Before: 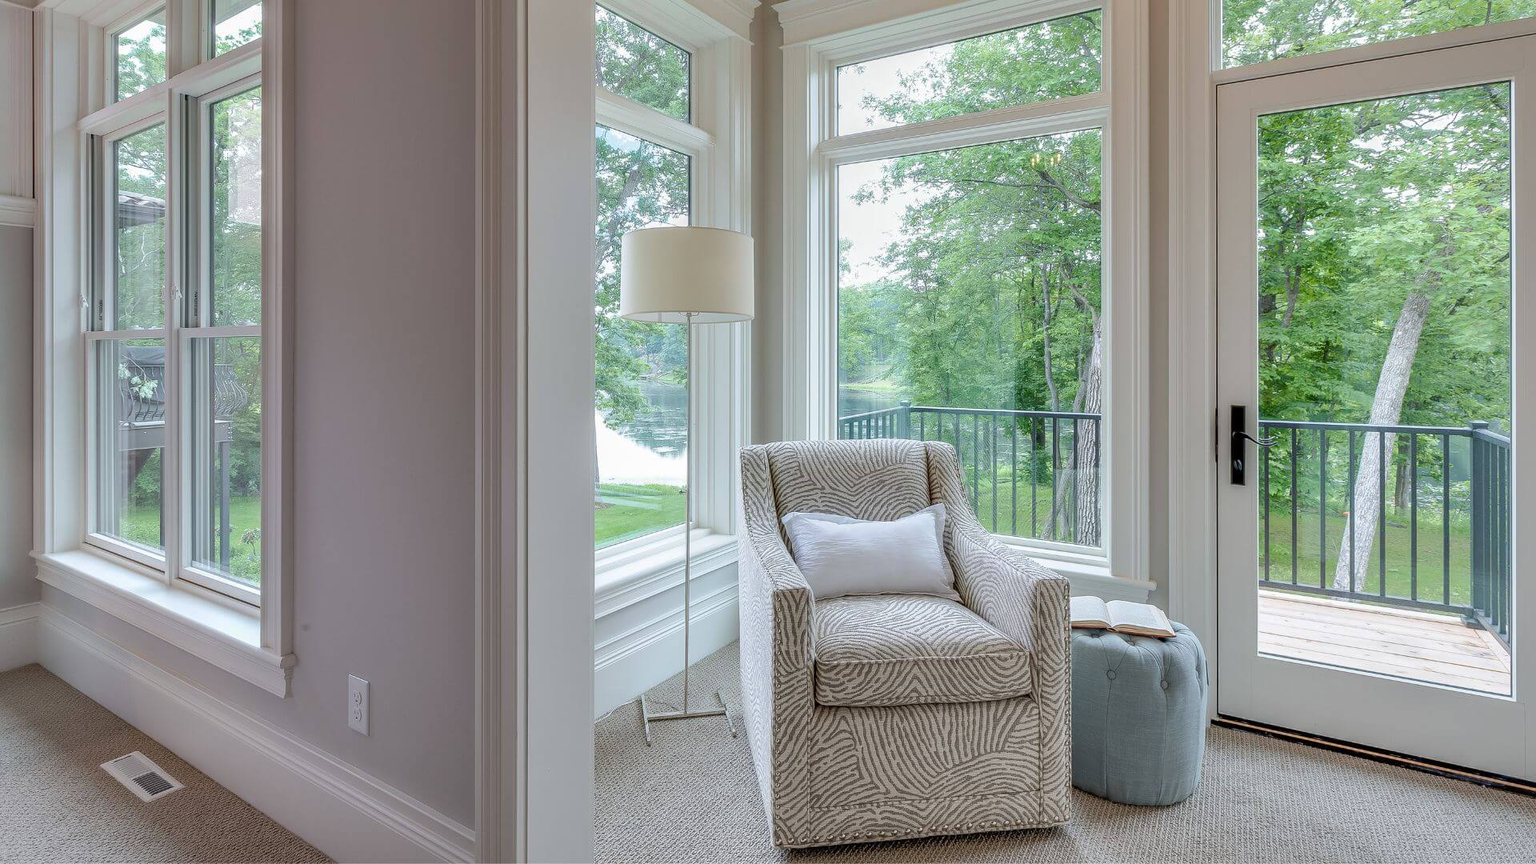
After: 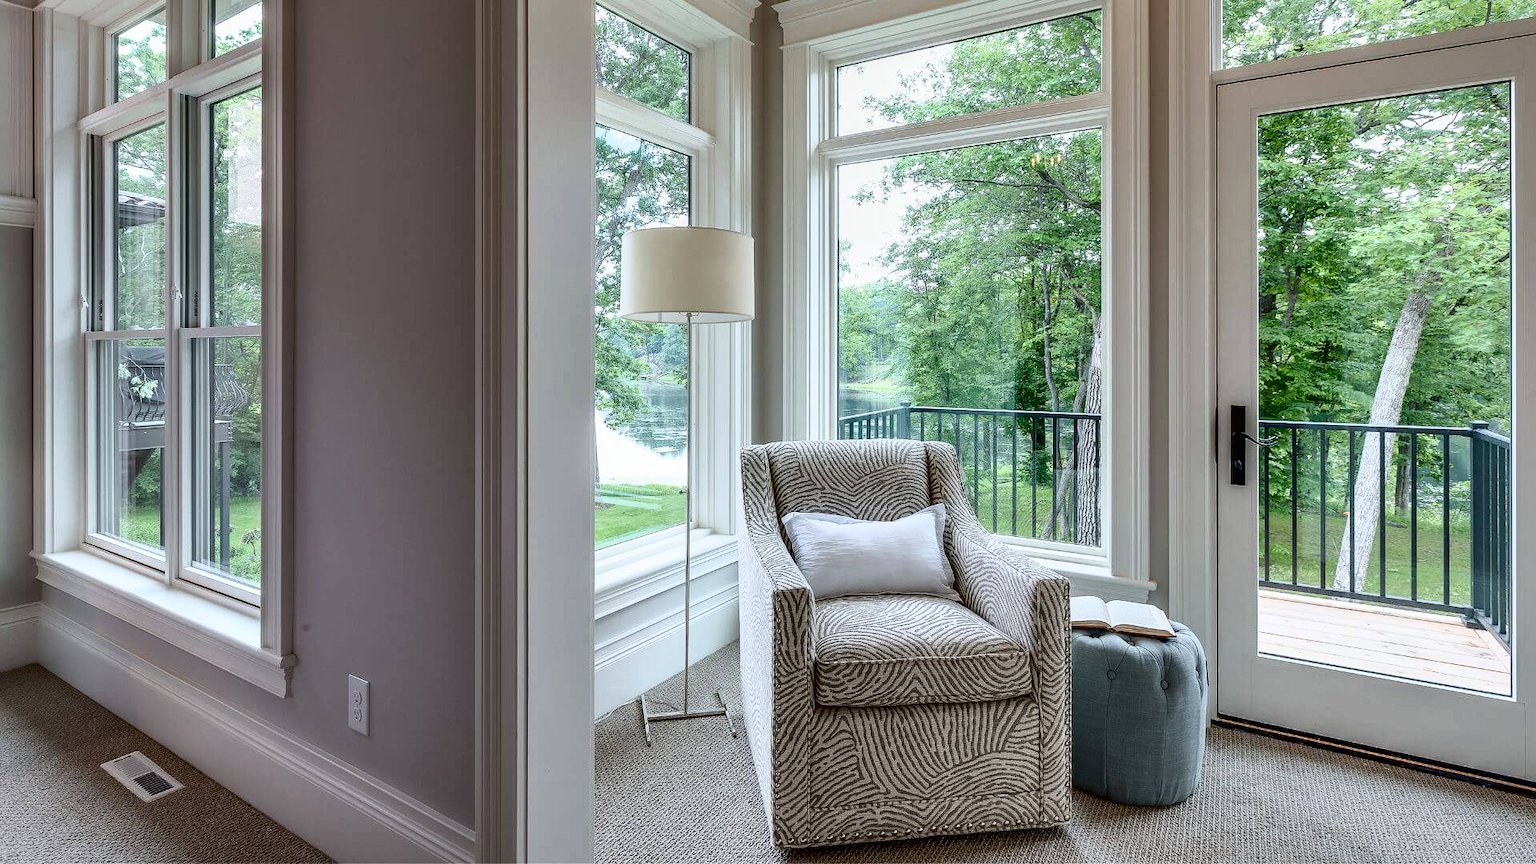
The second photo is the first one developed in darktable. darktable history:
tone curve: curves: ch0 [(0.016, 0.011) (0.084, 0.026) (0.469, 0.508) (0.721, 0.862) (1, 1)], color space Lab, independent channels, preserve colors none
color correction: highlights a* -0.189, highlights b* -0.108
contrast brightness saturation: brightness -0.196, saturation 0.079
